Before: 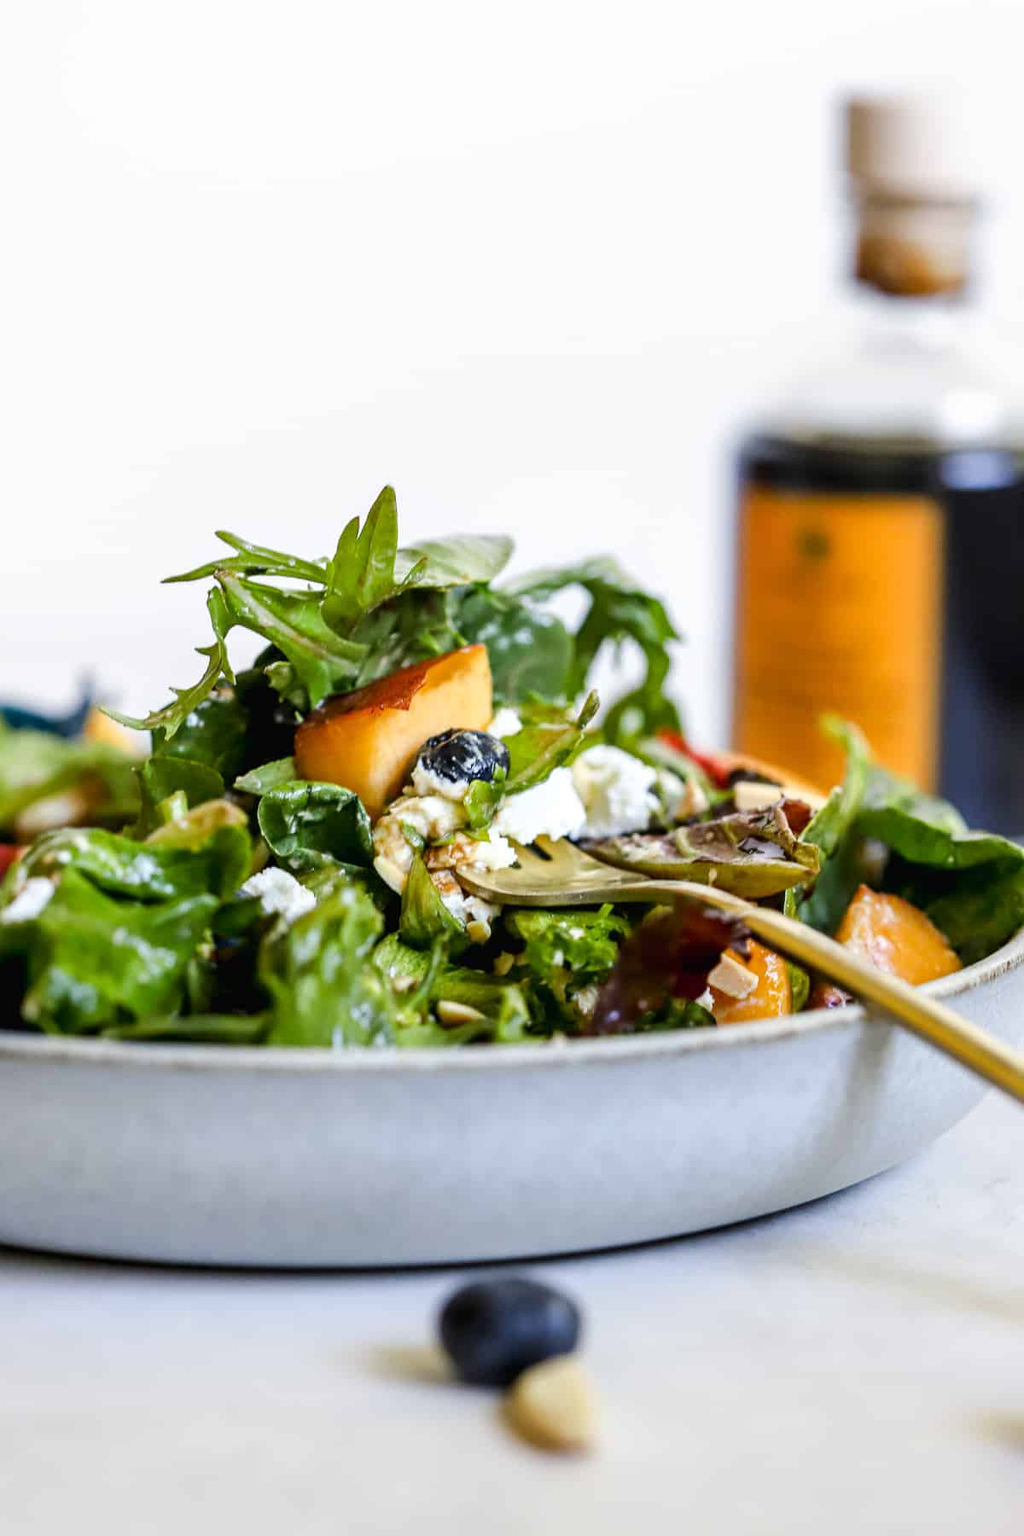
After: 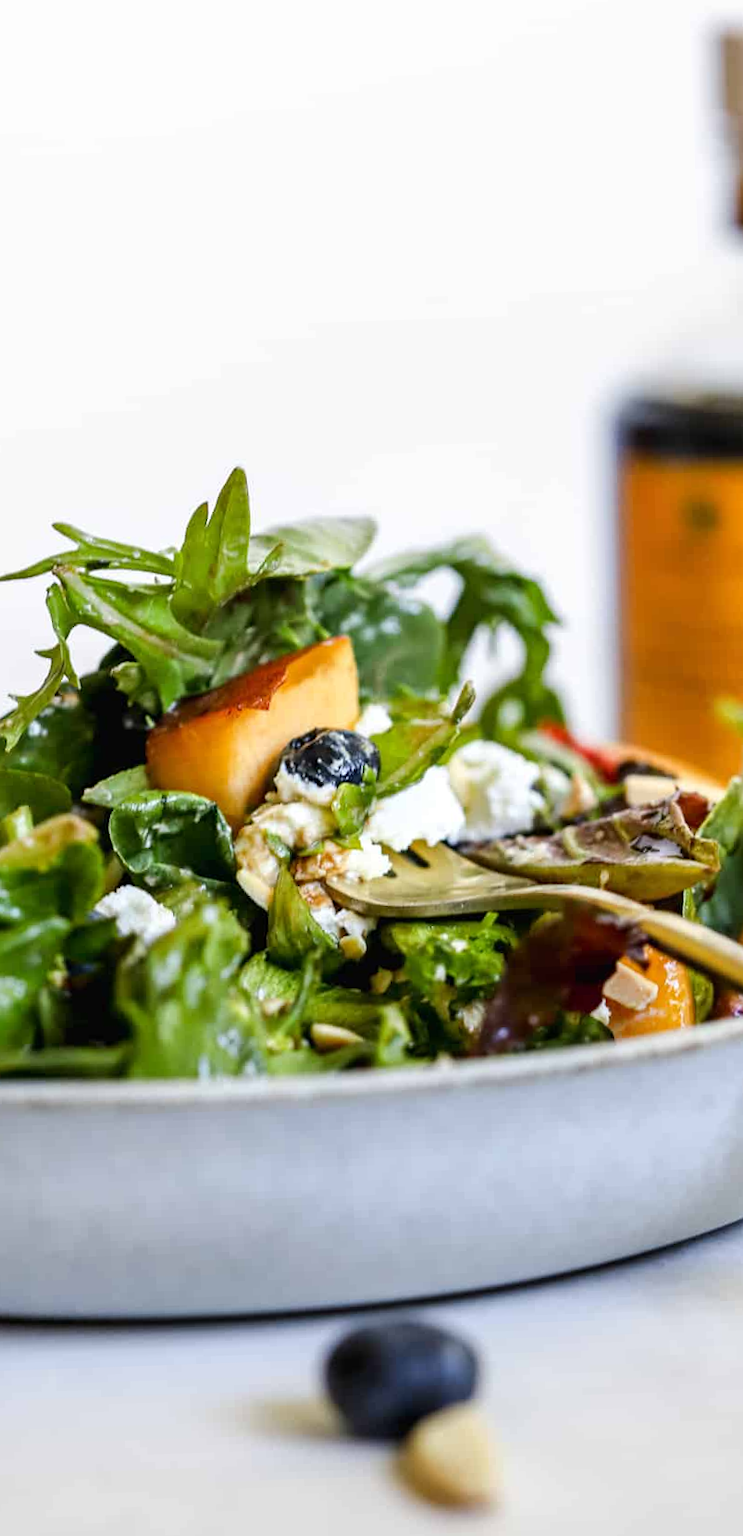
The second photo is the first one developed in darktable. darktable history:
crop and rotate: left 15.754%, right 17.579%
rotate and perspective: rotation -2°, crop left 0.022, crop right 0.978, crop top 0.049, crop bottom 0.951
